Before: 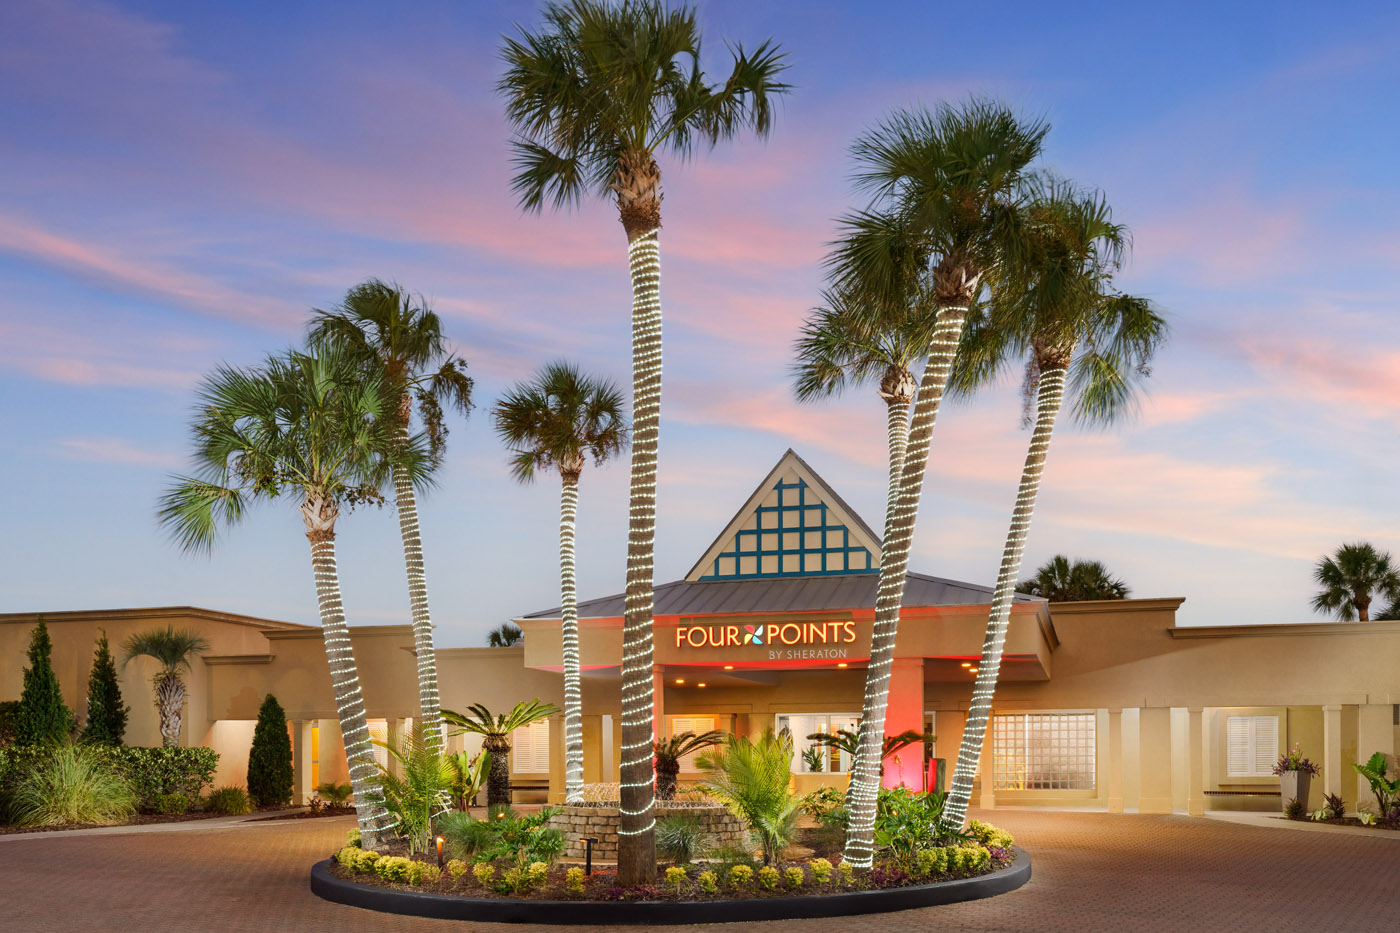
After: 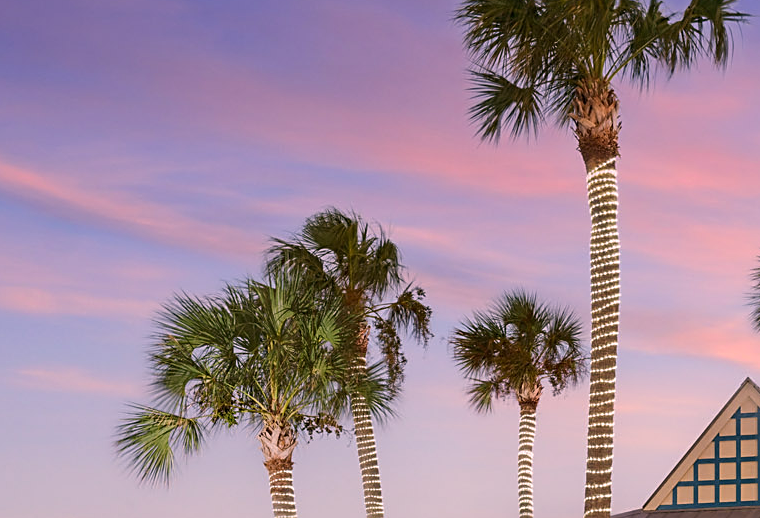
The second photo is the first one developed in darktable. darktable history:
crop and rotate: left 3.032%, top 7.658%, right 42.669%, bottom 36.799%
sharpen: on, module defaults
color correction: highlights a* 14.52, highlights b* 4.71
